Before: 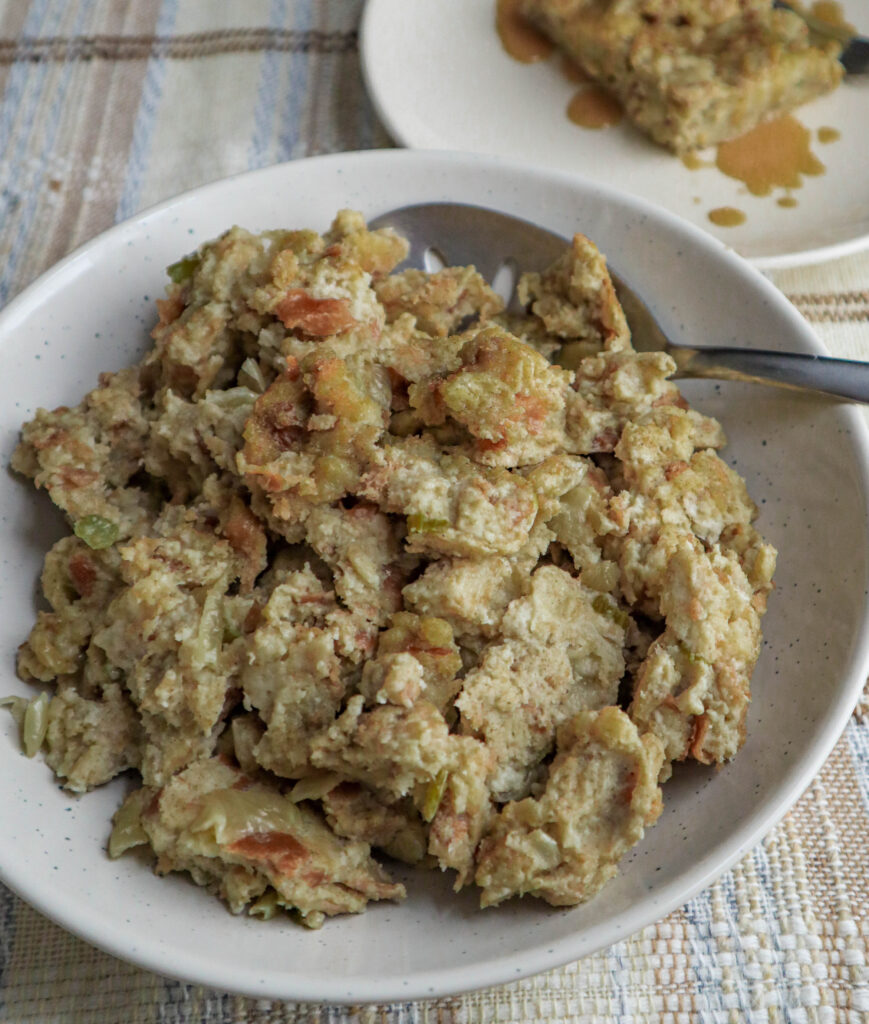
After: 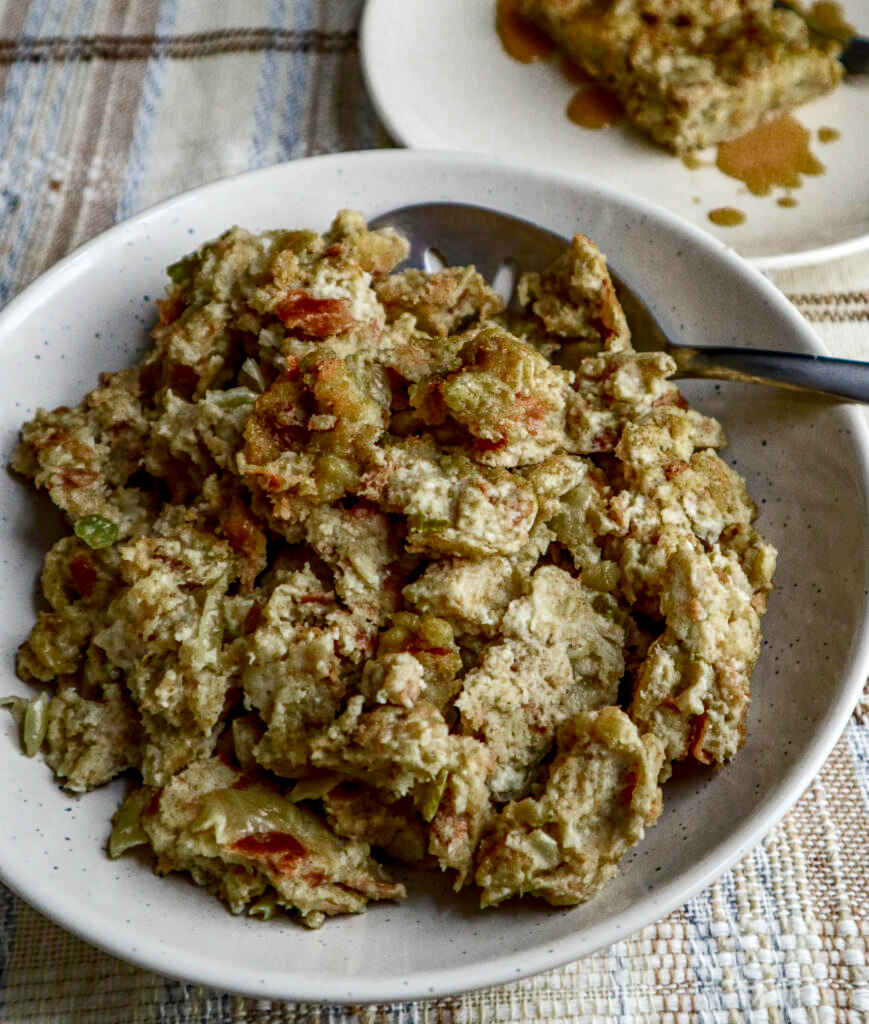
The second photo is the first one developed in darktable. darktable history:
color balance rgb: perceptual saturation grading › global saturation 20%, perceptual saturation grading › highlights -50%, perceptual saturation grading › shadows 30%
local contrast: detail 130%
contrast brightness saturation: contrast 0.21, brightness -0.11, saturation 0.21
